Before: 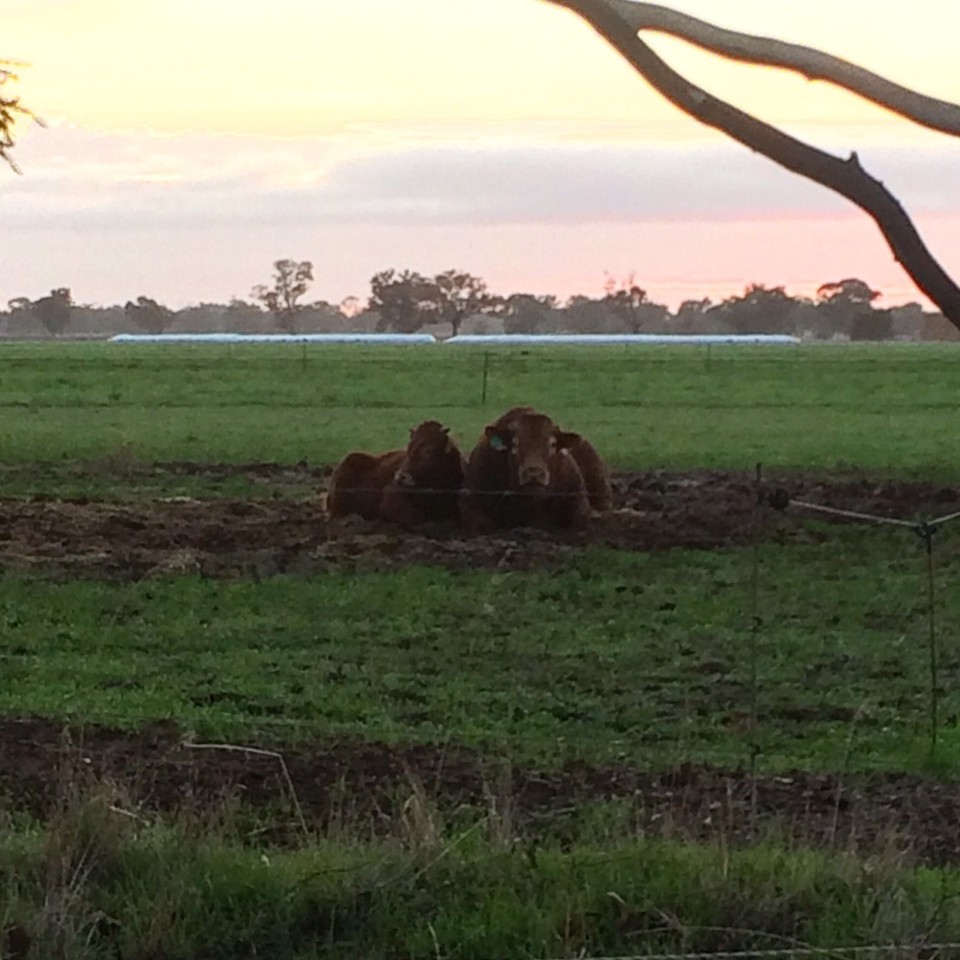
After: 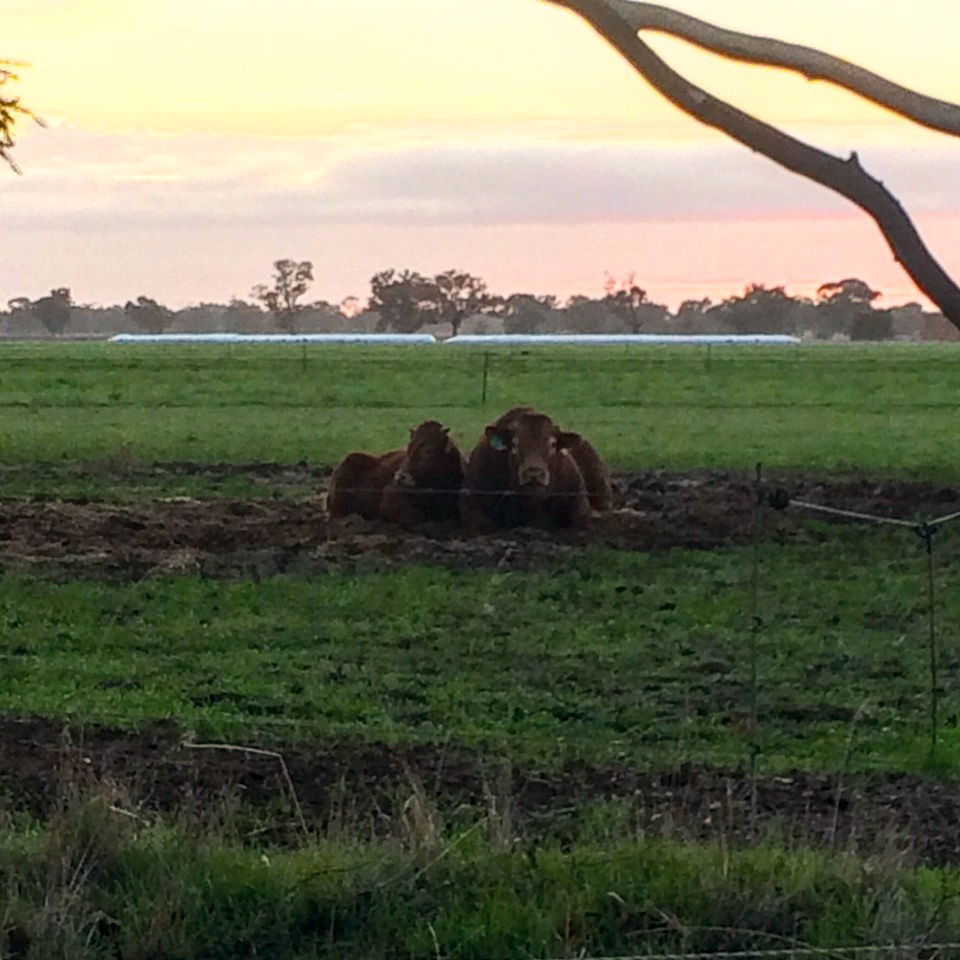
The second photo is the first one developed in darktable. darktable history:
local contrast: on, module defaults
contrast brightness saturation: contrast 0.048
color balance rgb: shadows lift › luminance -4.852%, shadows lift › chroma 1.135%, shadows lift › hue 218.12°, linear chroma grading › global chroma 15.439%, perceptual saturation grading › global saturation 17.85%, global vibrance 20%
color correction: highlights a* 2.87, highlights b* 4.99, shadows a* -1.73, shadows b* -4.96, saturation 0.802
